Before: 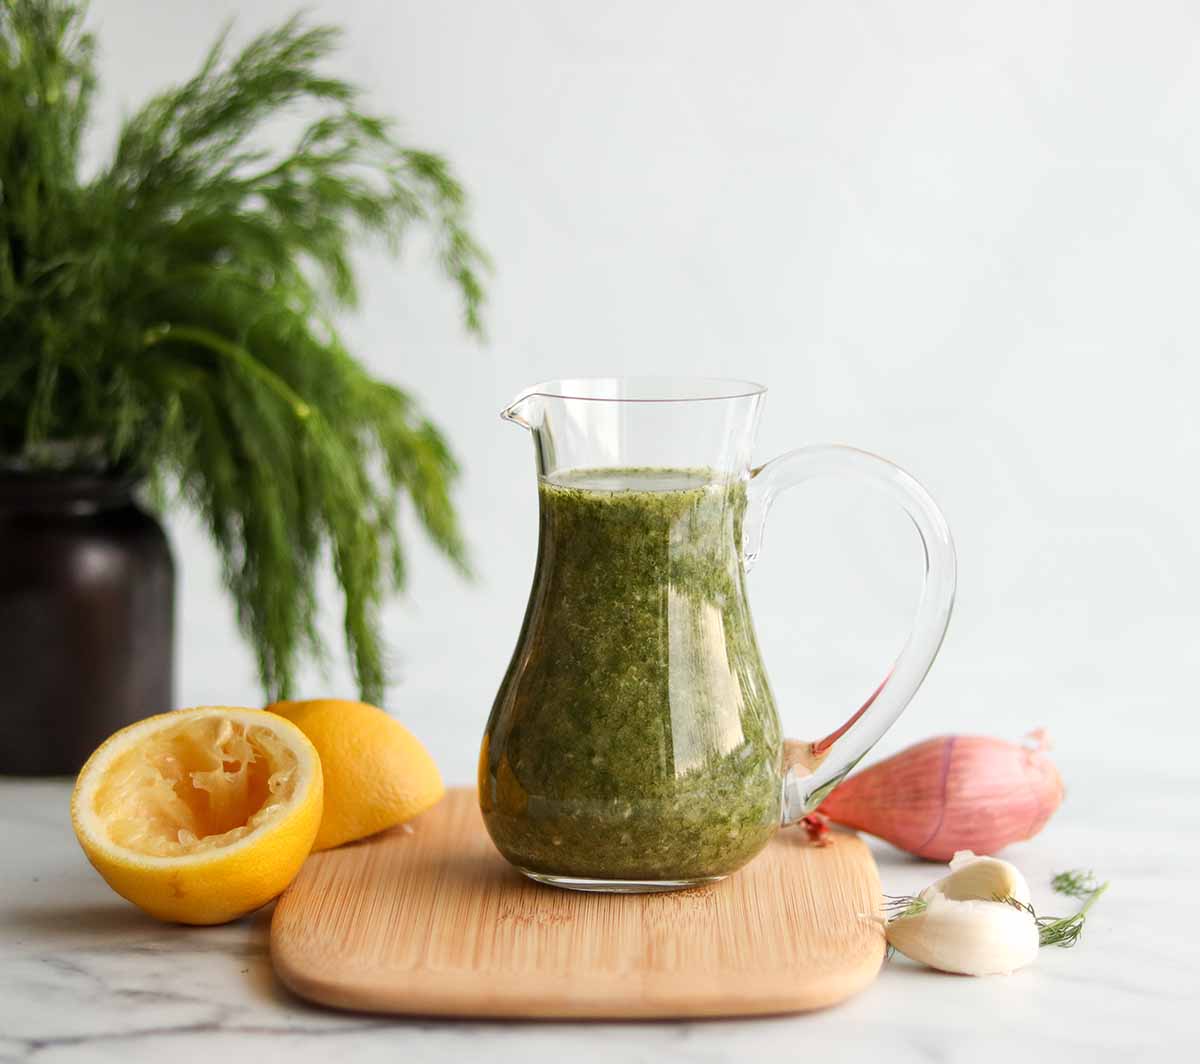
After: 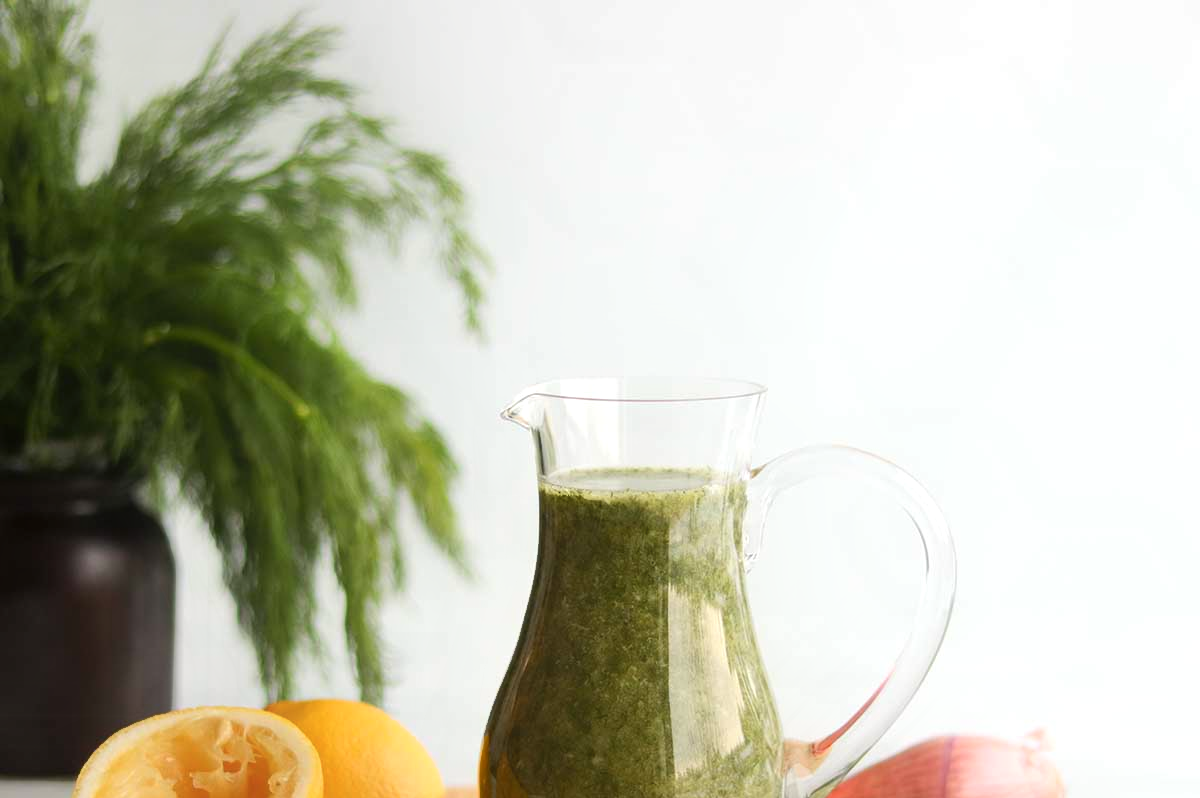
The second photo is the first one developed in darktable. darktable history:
exposure: exposure 0.197 EV, compensate highlight preservation false
contrast equalizer: octaves 7, y [[0.6 ×6], [0.55 ×6], [0 ×6], [0 ×6], [0 ×6]], mix -1
crop: bottom 24.967%
local contrast: highlights 100%, shadows 100%, detail 120%, midtone range 0.2
